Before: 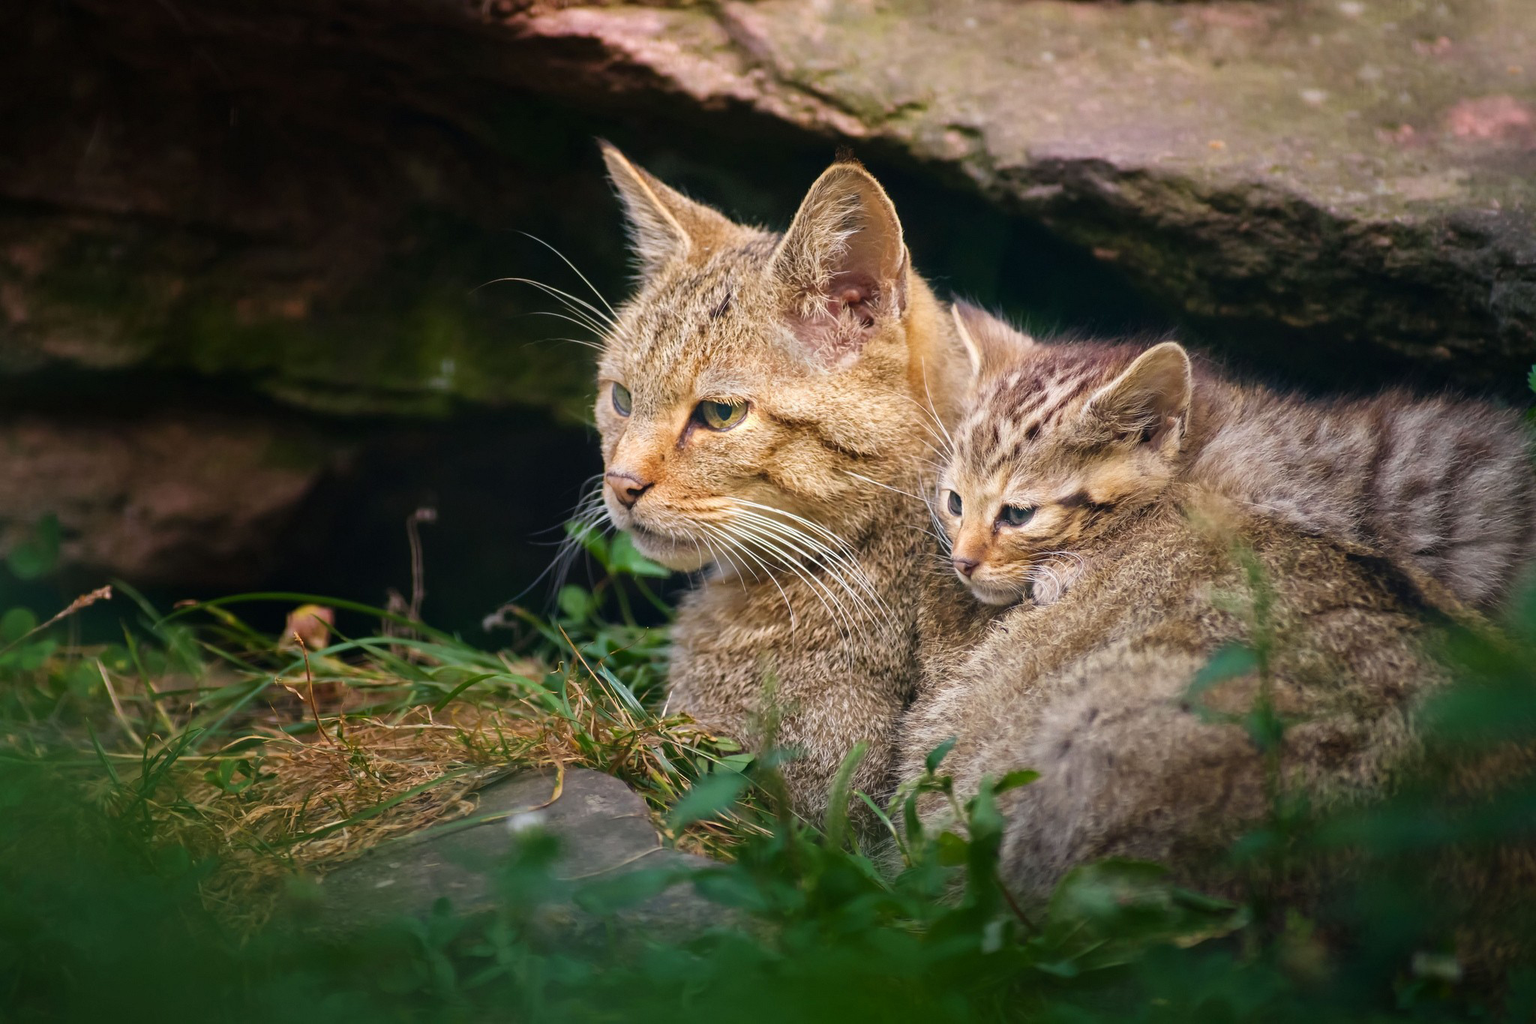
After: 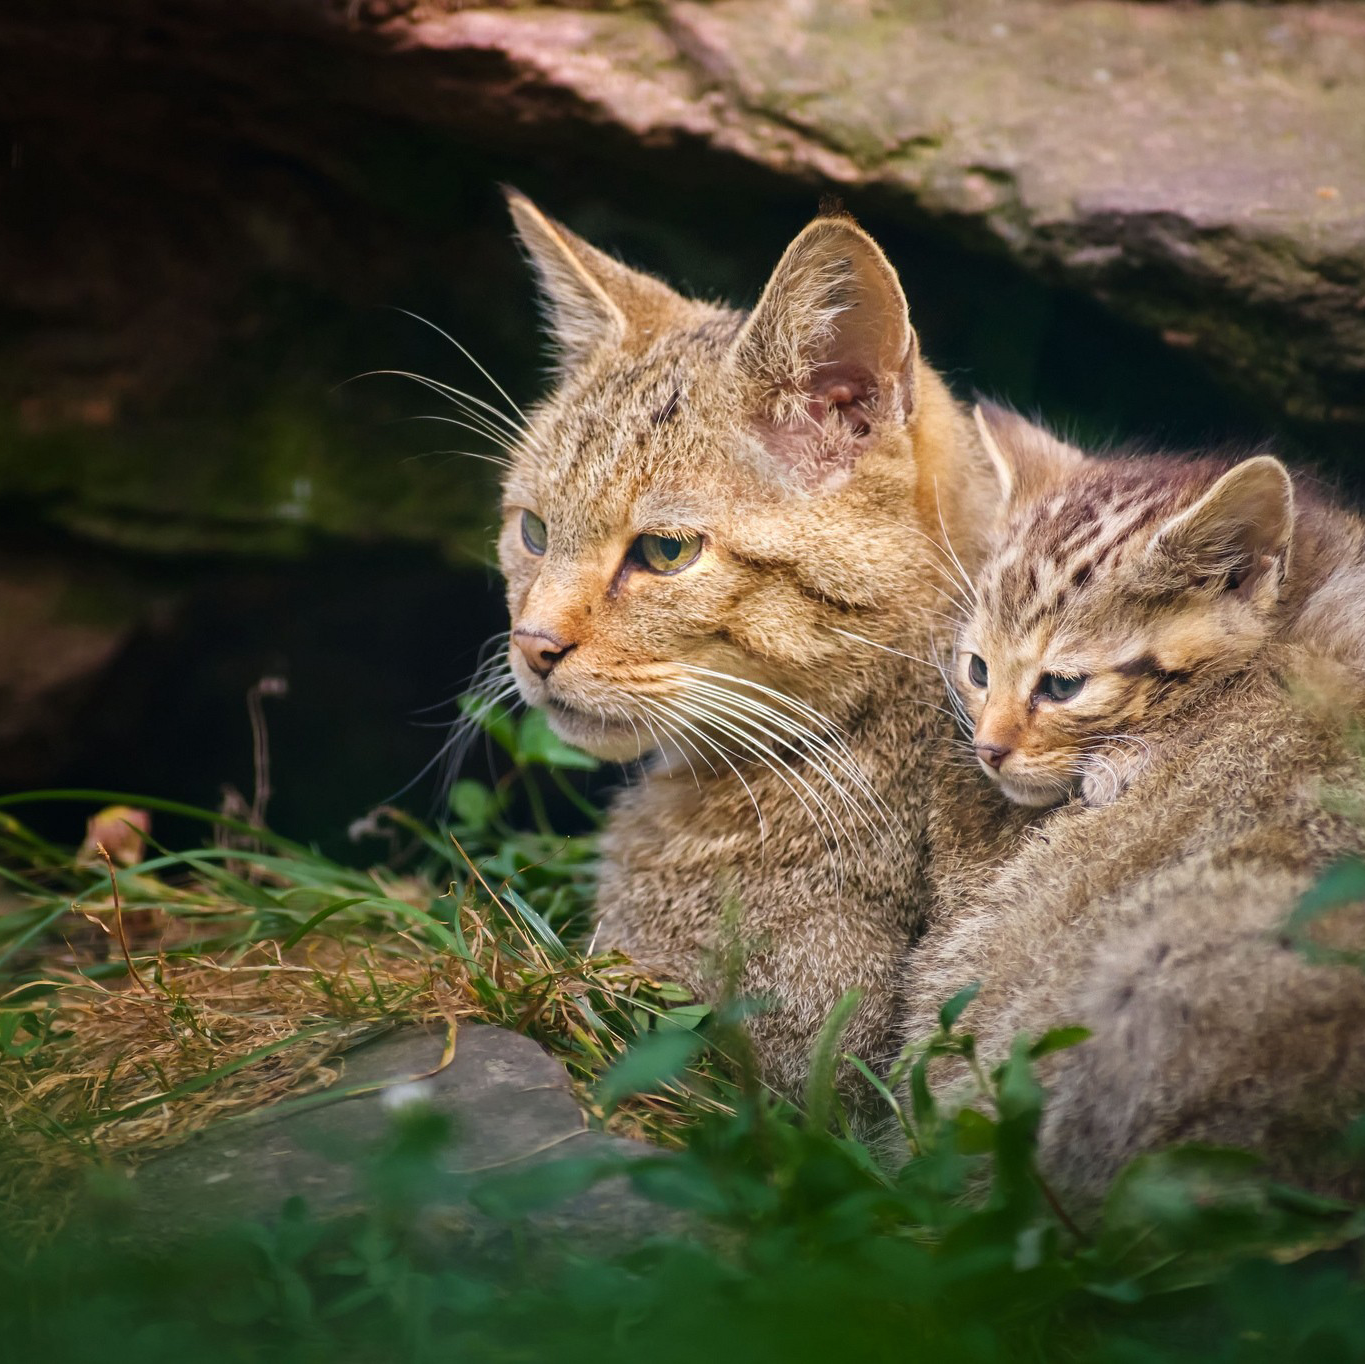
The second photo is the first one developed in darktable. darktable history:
crop and rotate: left 14.446%, right 18.878%
